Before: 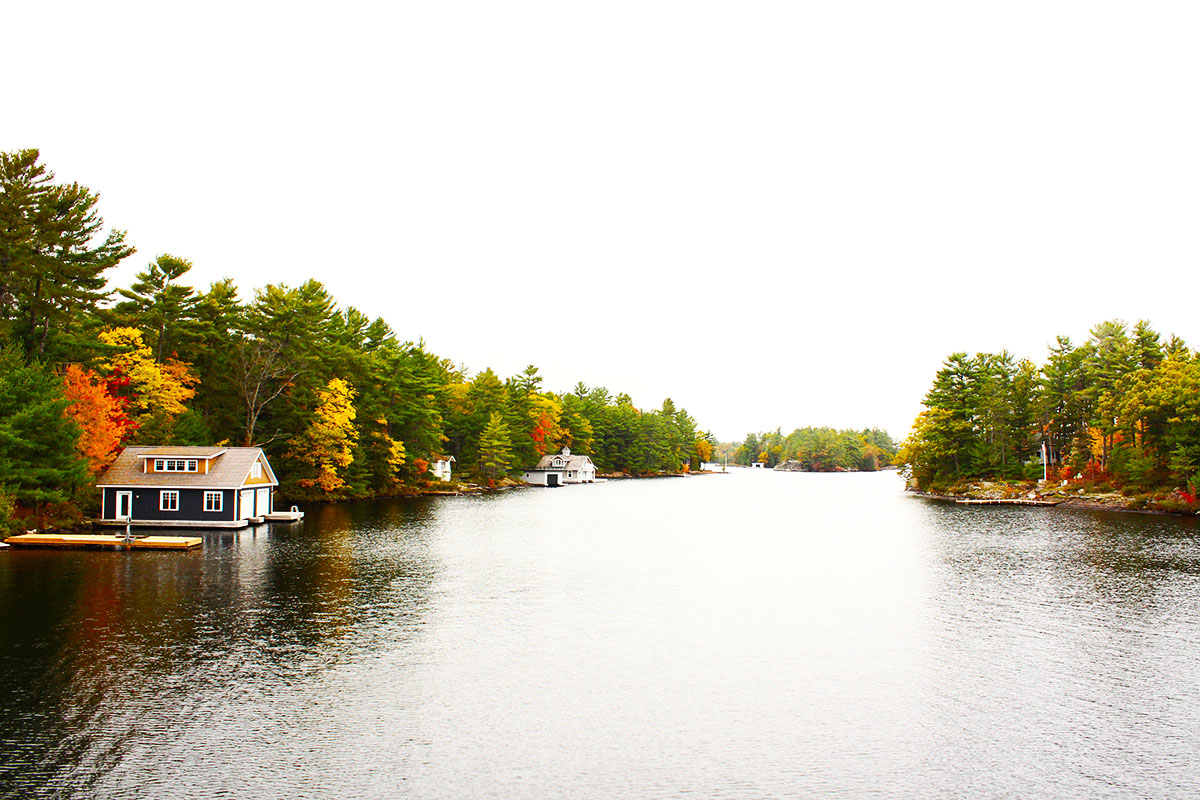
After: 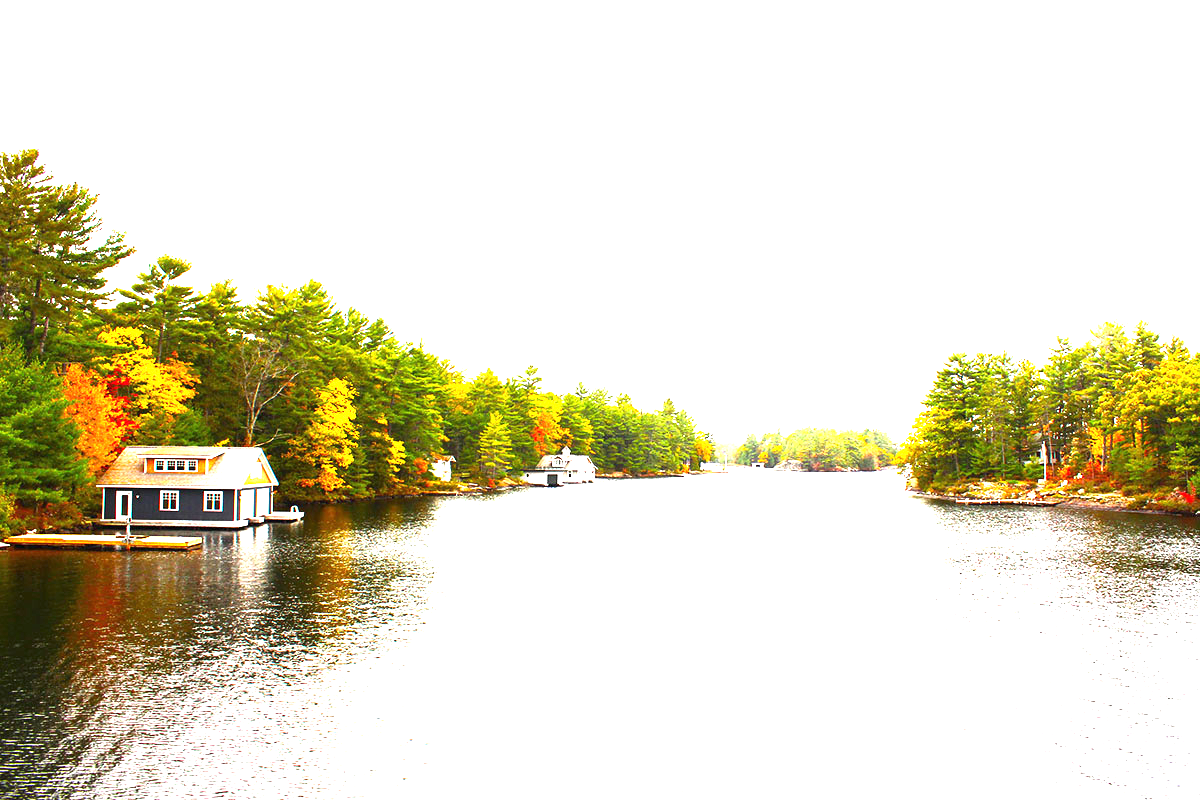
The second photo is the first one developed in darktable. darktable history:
exposure: black level correction 0, exposure 1.521 EV, compensate exposure bias true, compensate highlight preservation false
